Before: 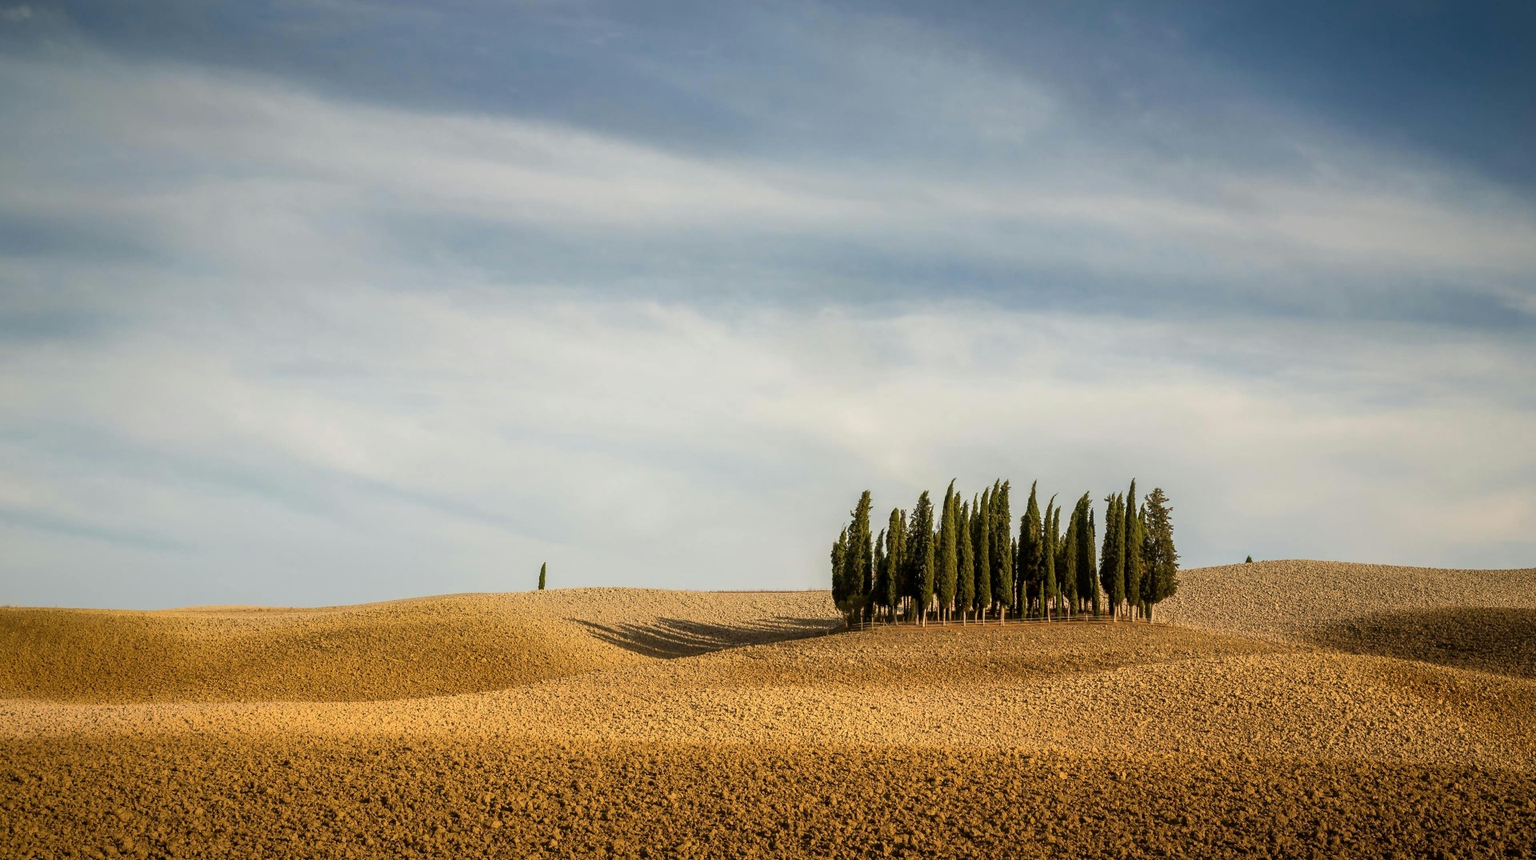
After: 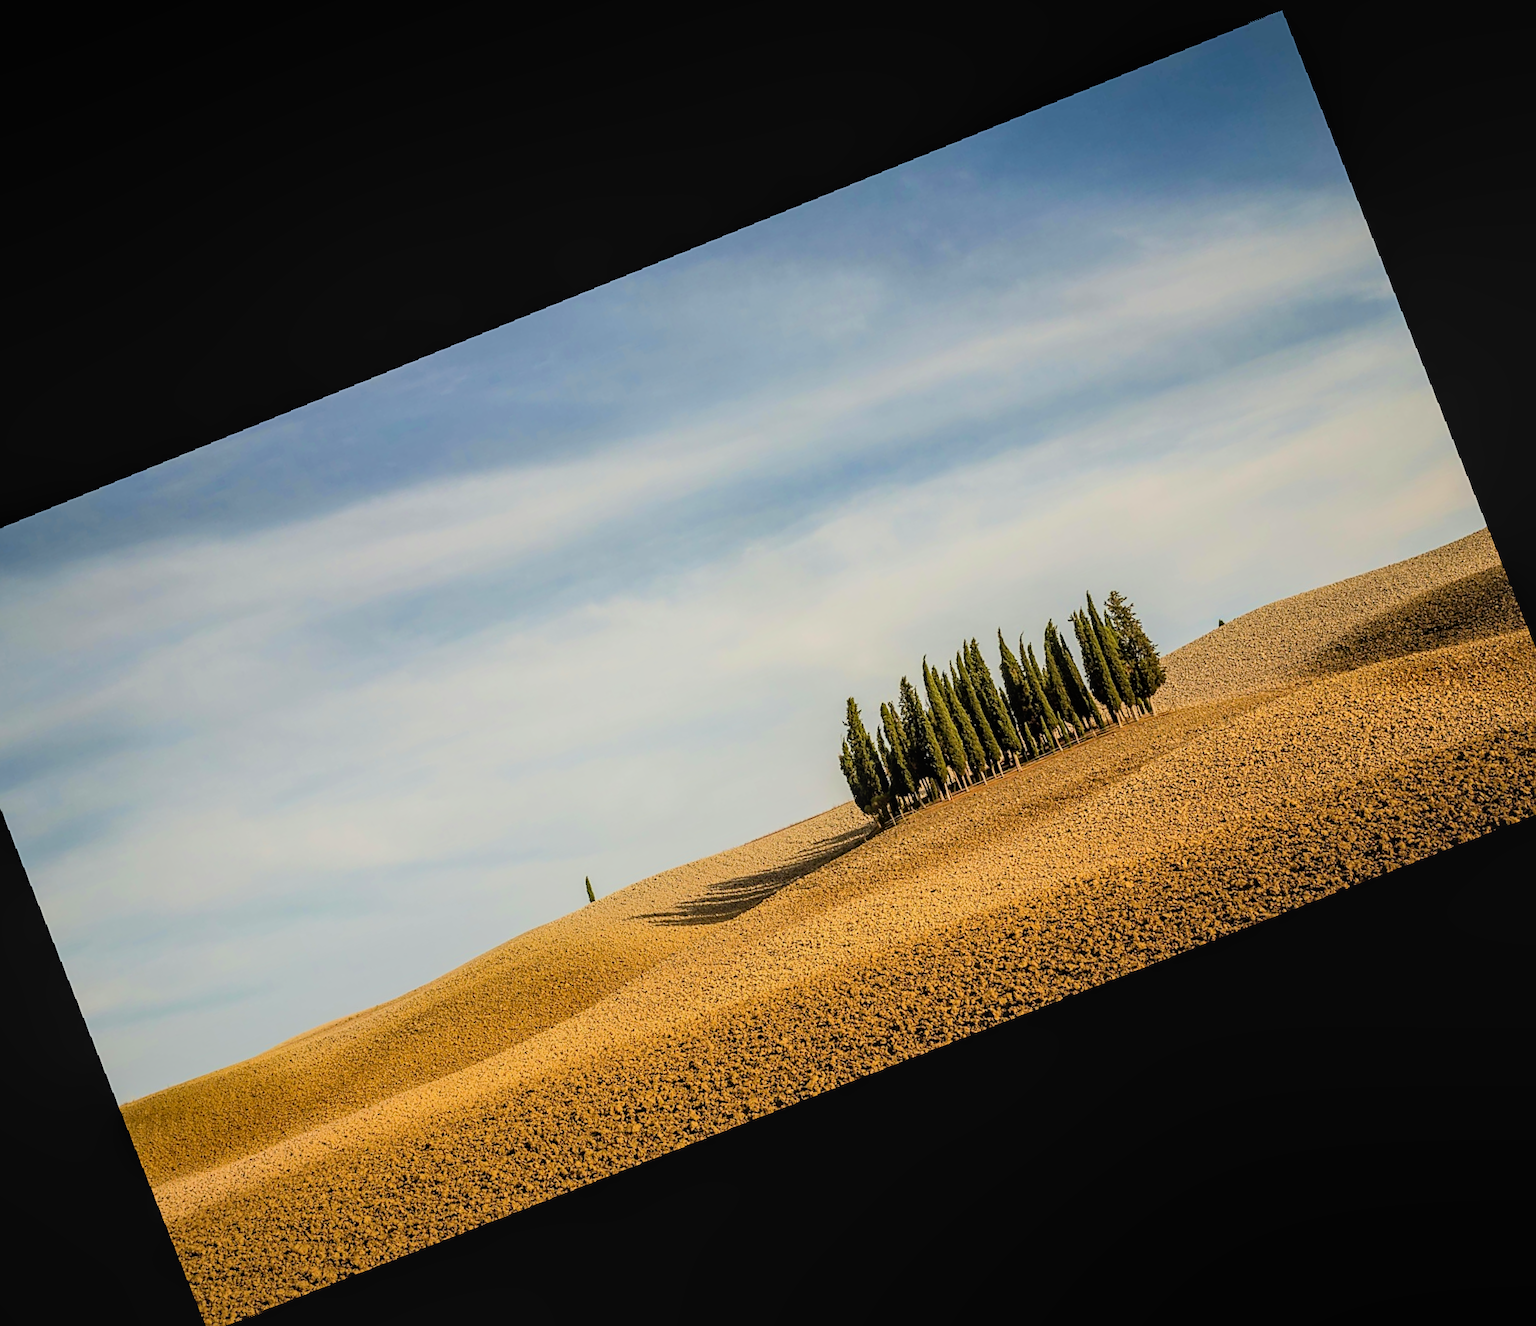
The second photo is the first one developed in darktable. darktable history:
local contrast: detail 115%
filmic rgb: black relative exposure -7.48 EV, white relative exposure 4.83 EV, hardness 3.4, color science v6 (2022)
sharpen: on, module defaults
crop and rotate: angle 19.43°, left 6.812%, right 4.125%, bottom 1.087%
exposure: black level correction 0, exposure 0.7 EV, compensate exposure bias true, compensate highlight preservation false
white balance: emerald 1
color balance rgb: global vibrance 20%
rotate and perspective: rotation -2.22°, lens shift (horizontal) -0.022, automatic cropping off
